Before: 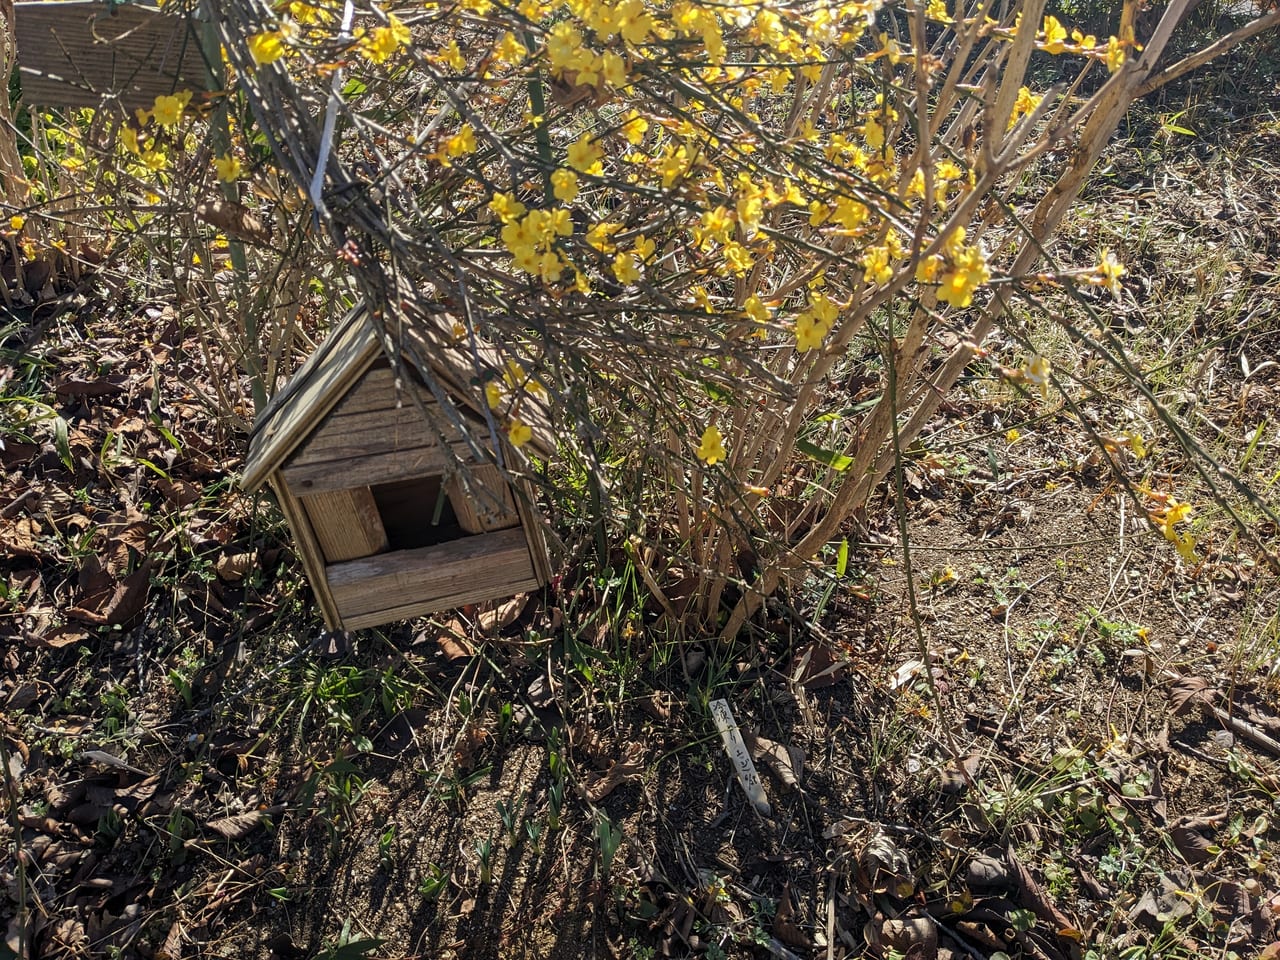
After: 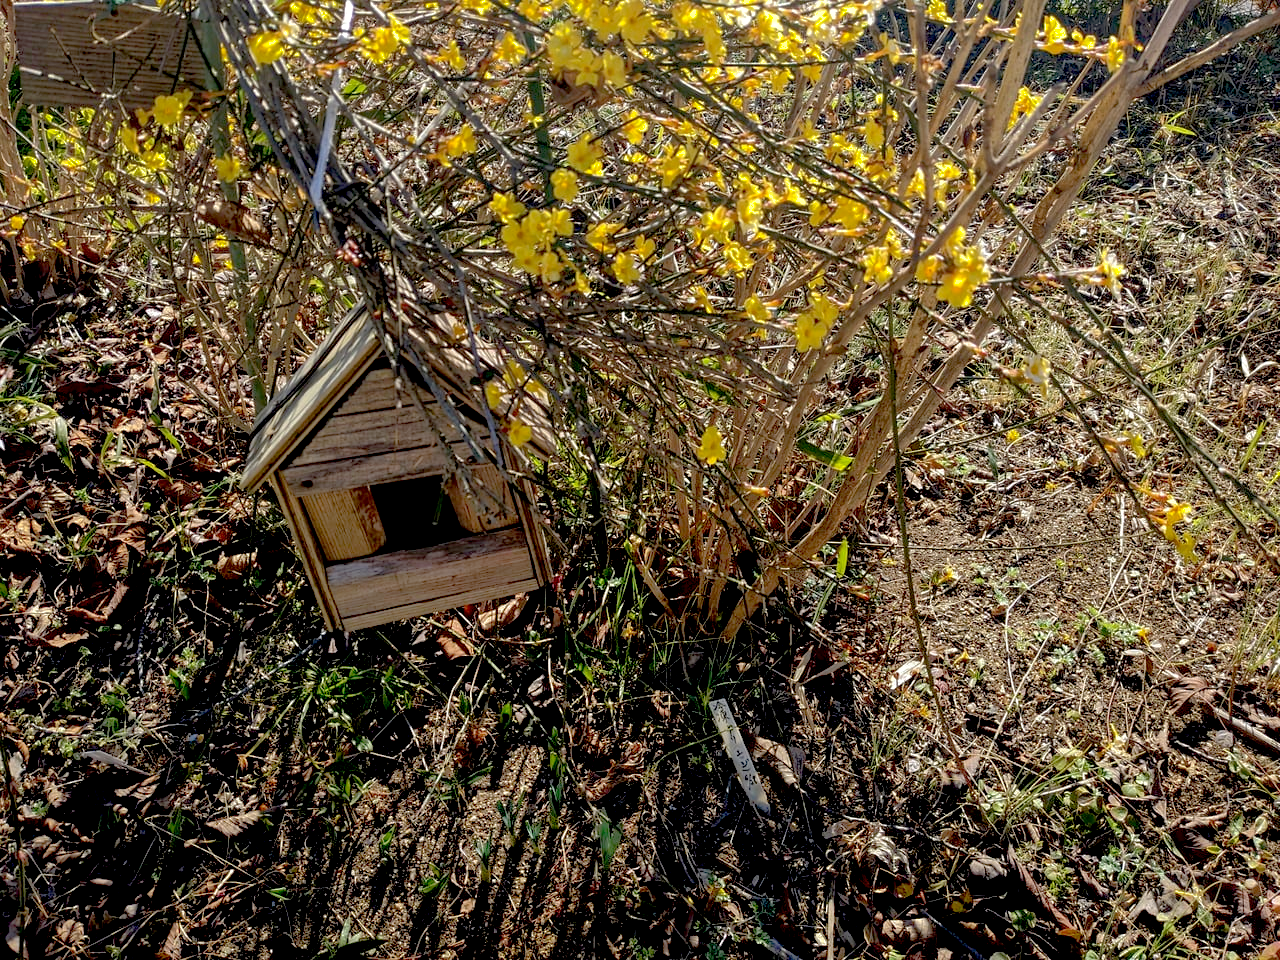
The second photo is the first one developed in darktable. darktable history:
exposure: black level correction 0.025, exposure 0.182 EV, compensate highlight preservation false
shadows and highlights: on, module defaults
